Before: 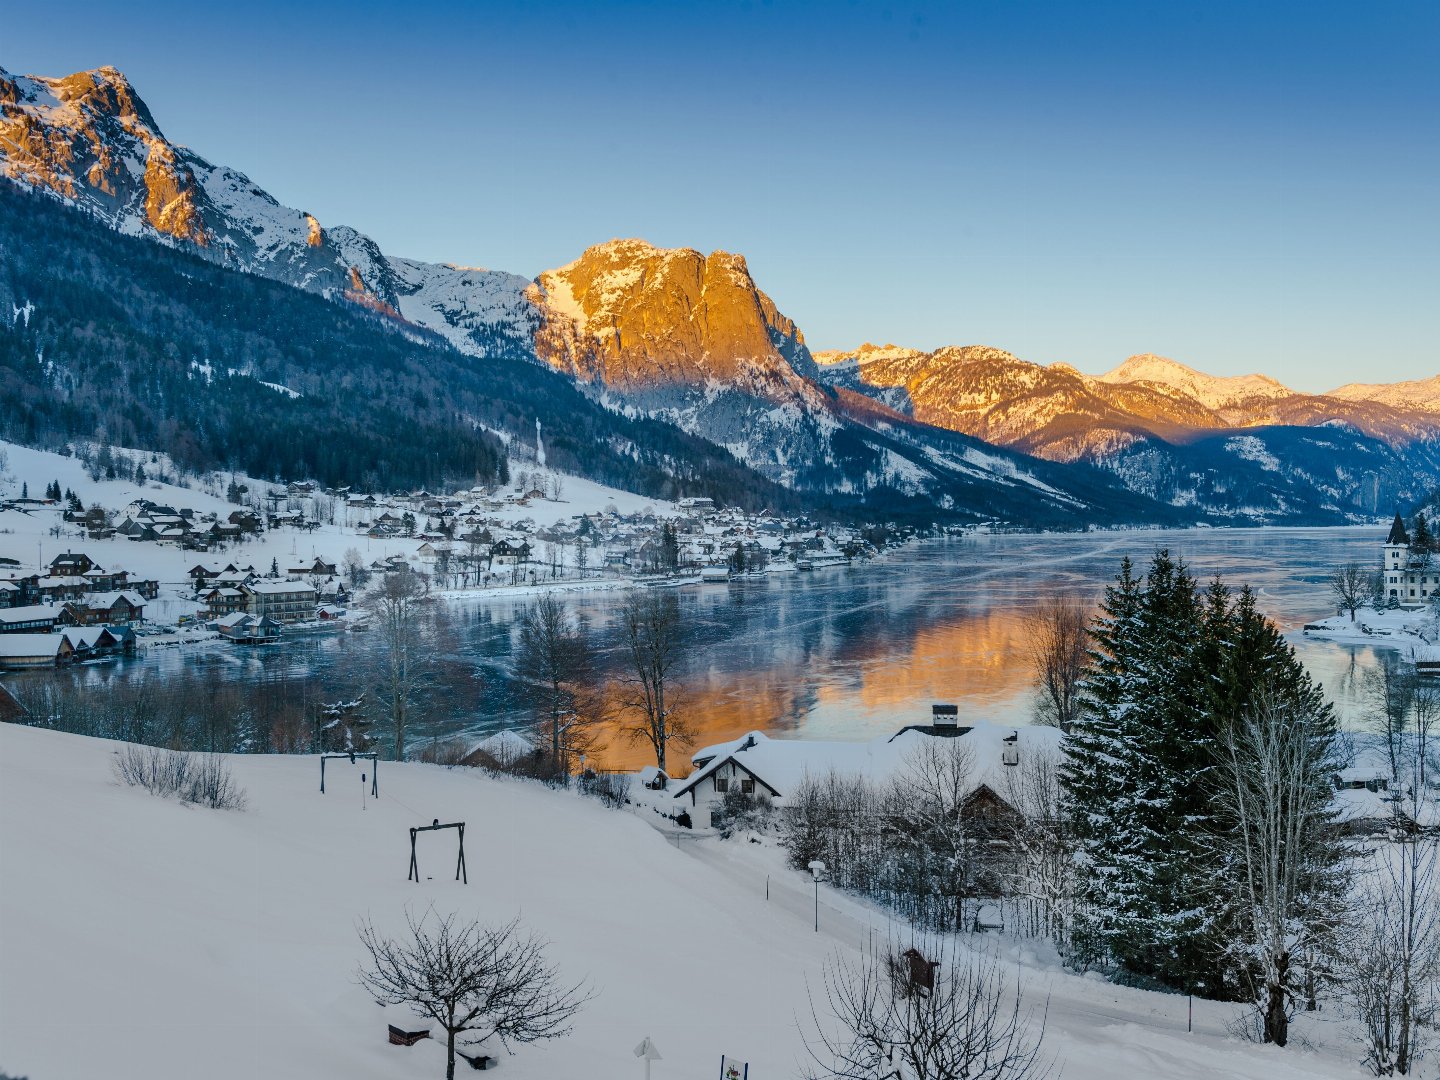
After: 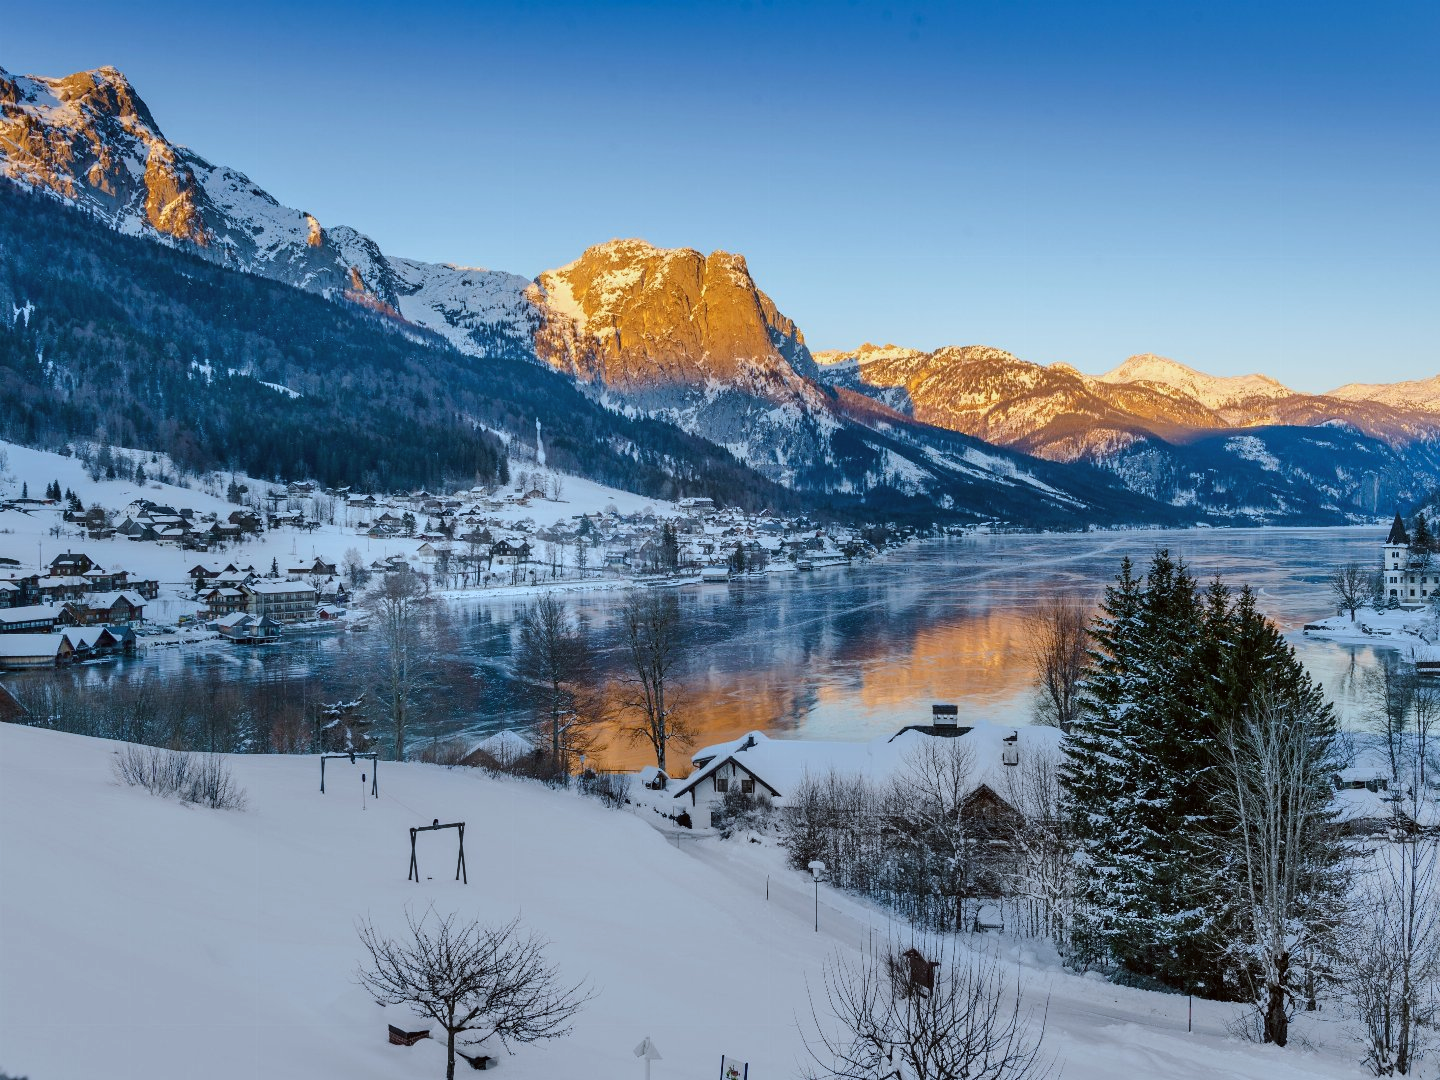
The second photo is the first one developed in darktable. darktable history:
color calibration: illuminant as shot in camera, x 0.358, y 0.373, temperature 4628.91 K
color correction: highlights a* -2.73, highlights b* -2.09, shadows a* 2.41, shadows b* 2.73
